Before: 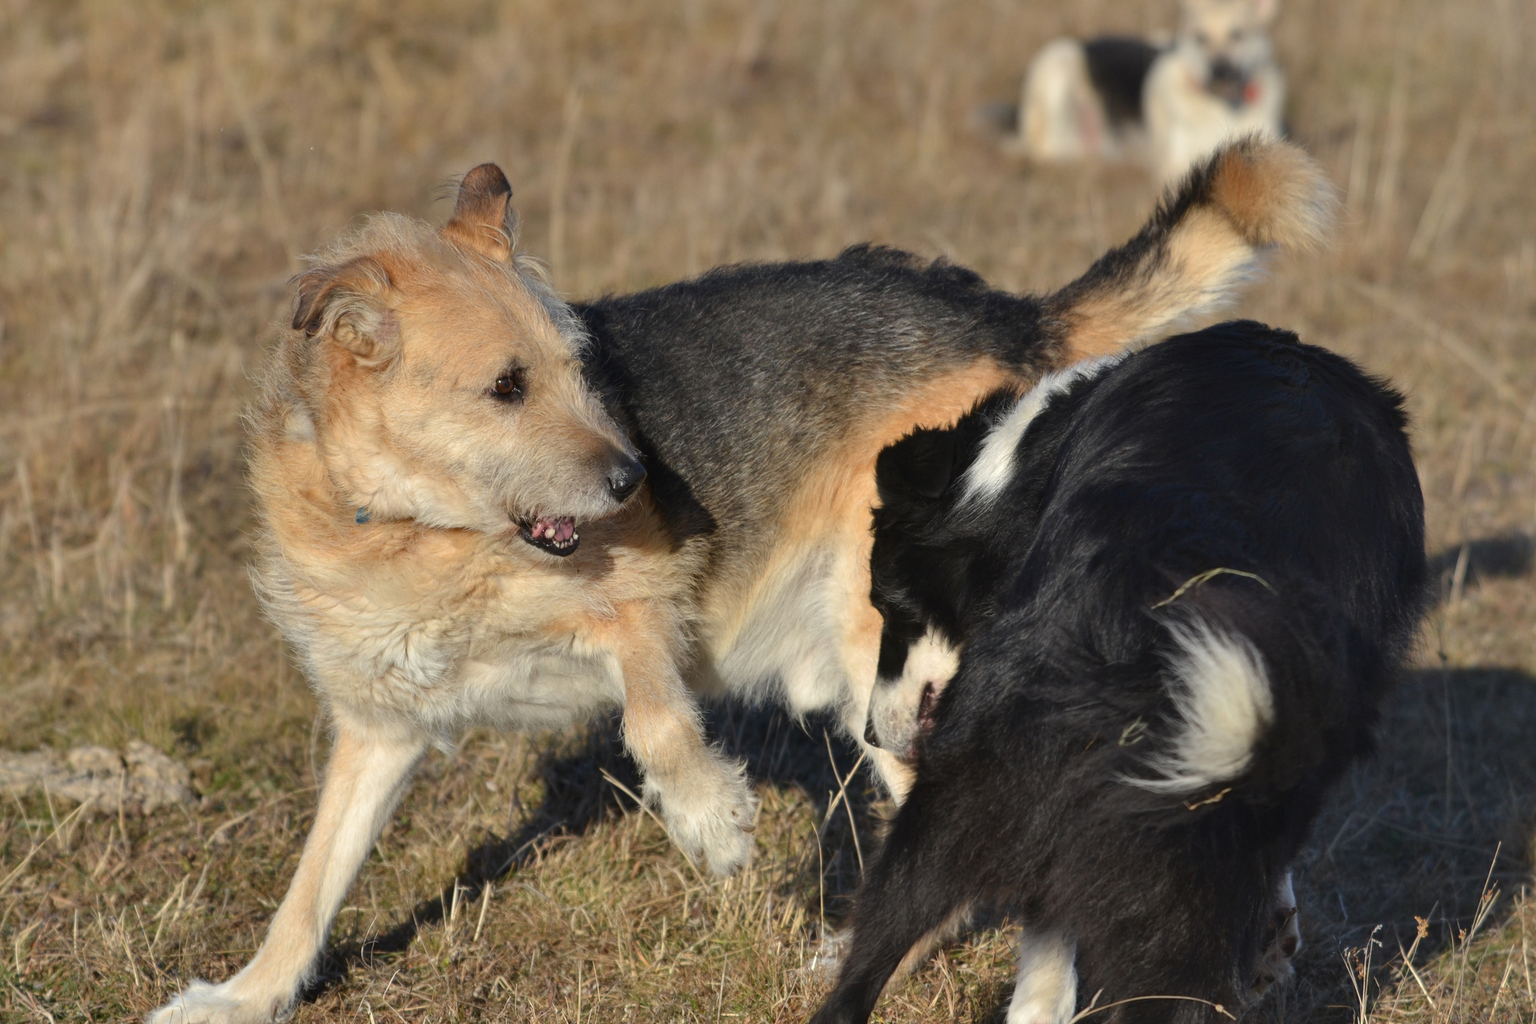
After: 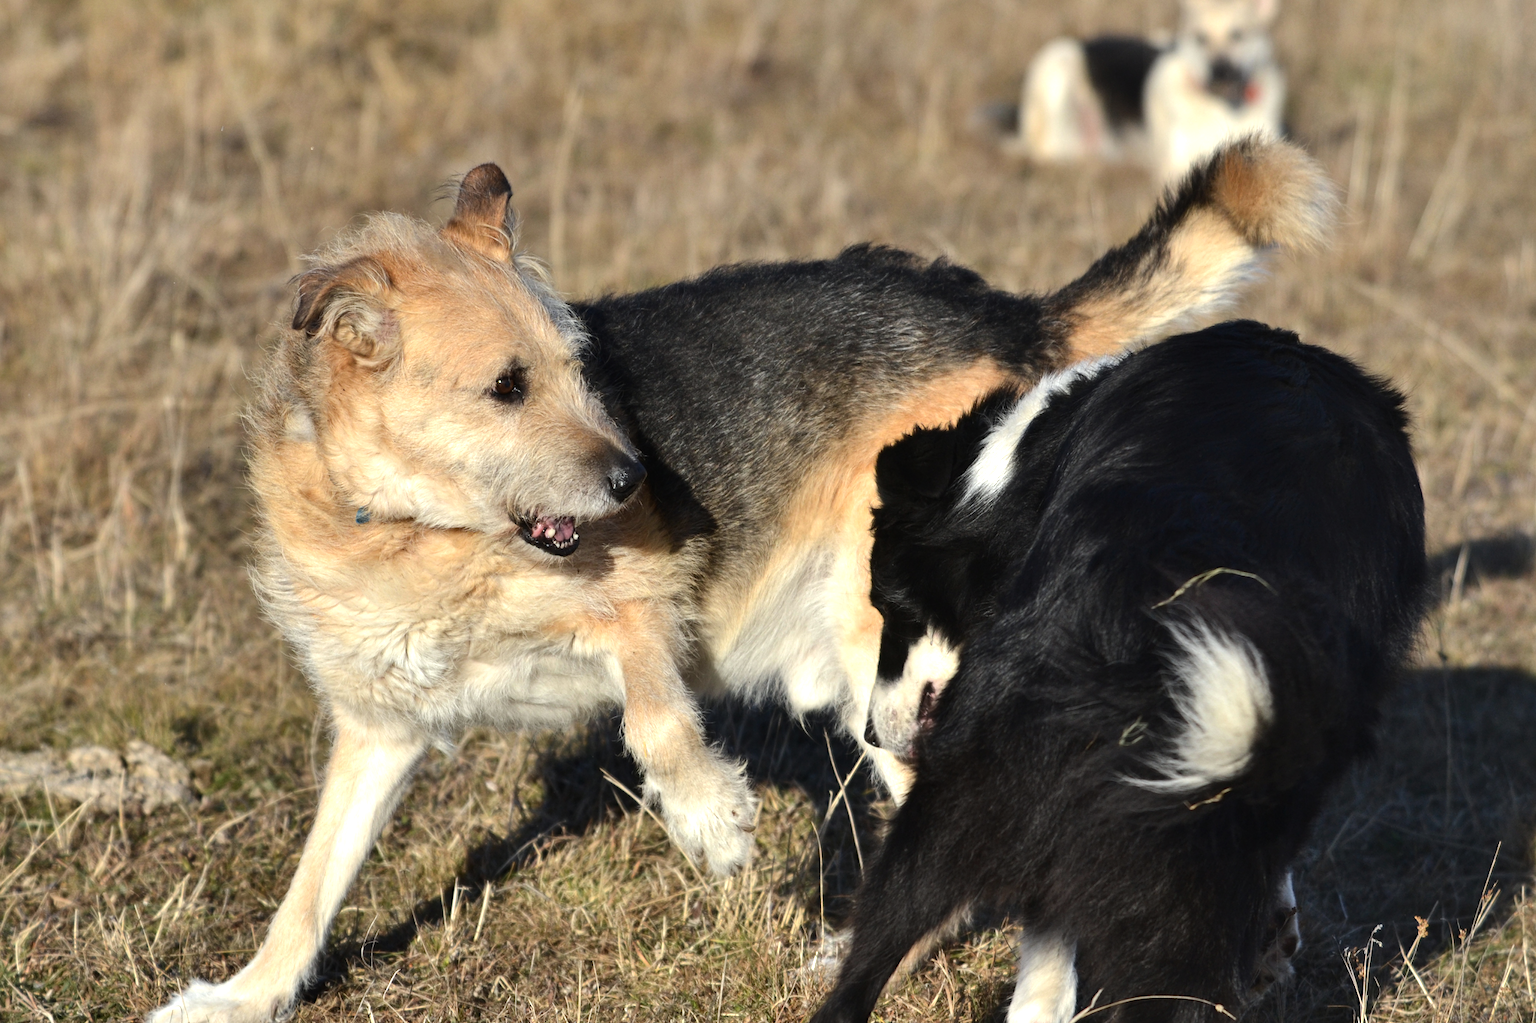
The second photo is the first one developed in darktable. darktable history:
white balance: red 0.986, blue 1.01
tone equalizer: -8 EV -0.75 EV, -7 EV -0.7 EV, -6 EV -0.6 EV, -5 EV -0.4 EV, -3 EV 0.4 EV, -2 EV 0.6 EV, -1 EV 0.7 EV, +0 EV 0.75 EV, edges refinement/feathering 500, mask exposure compensation -1.57 EV, preserve details no
